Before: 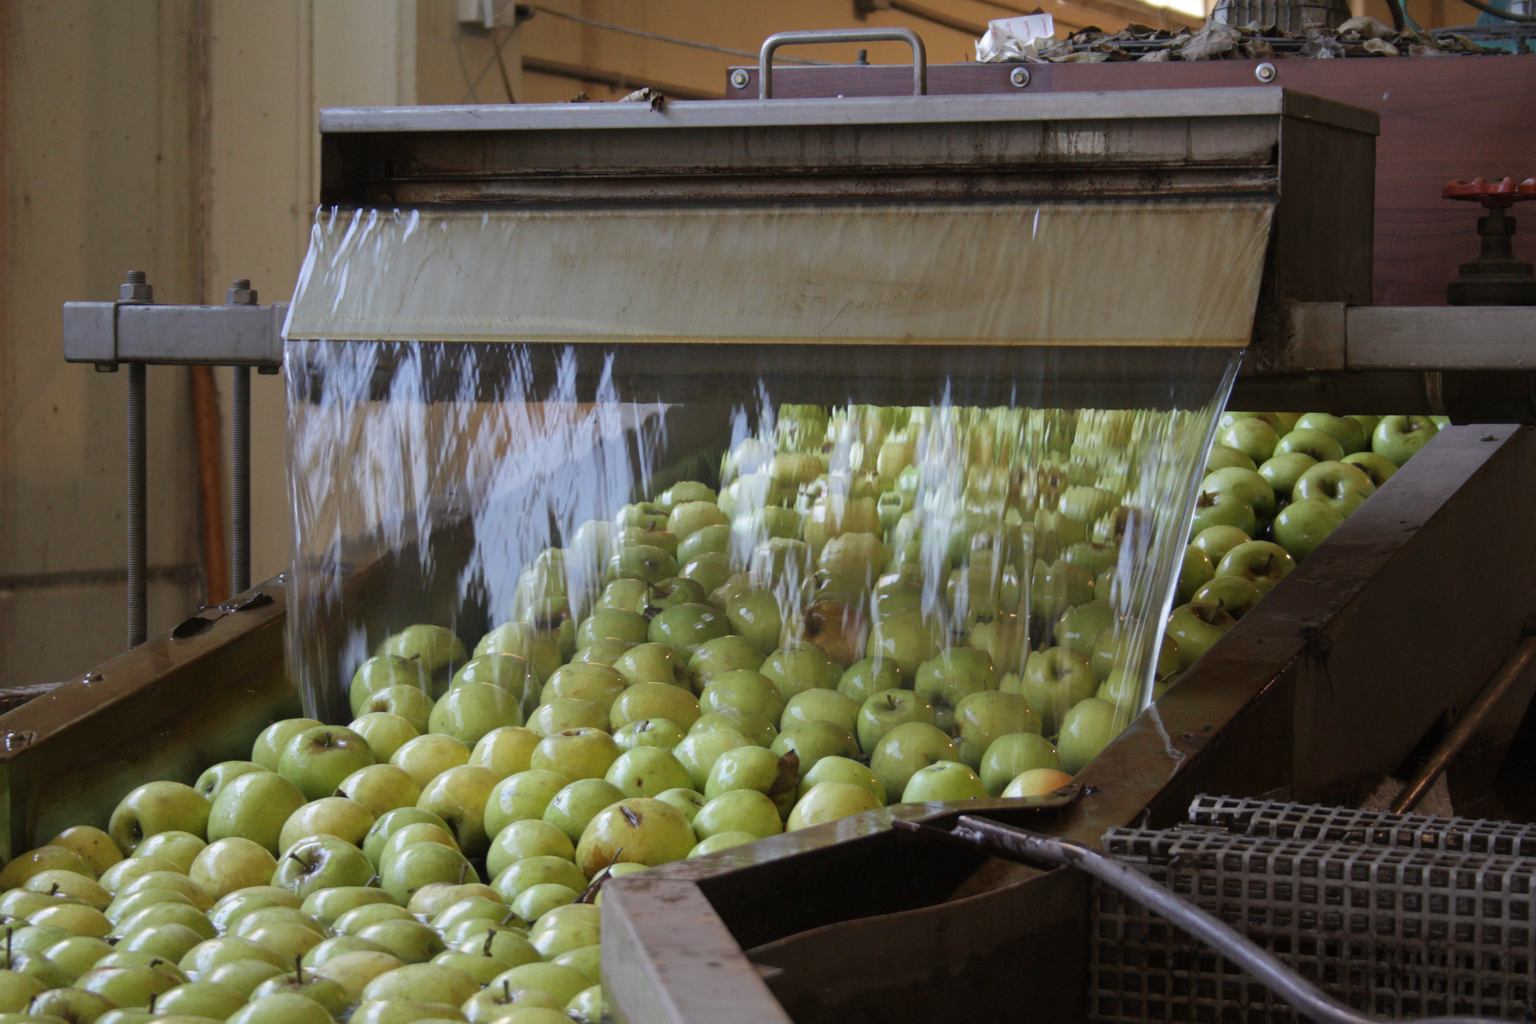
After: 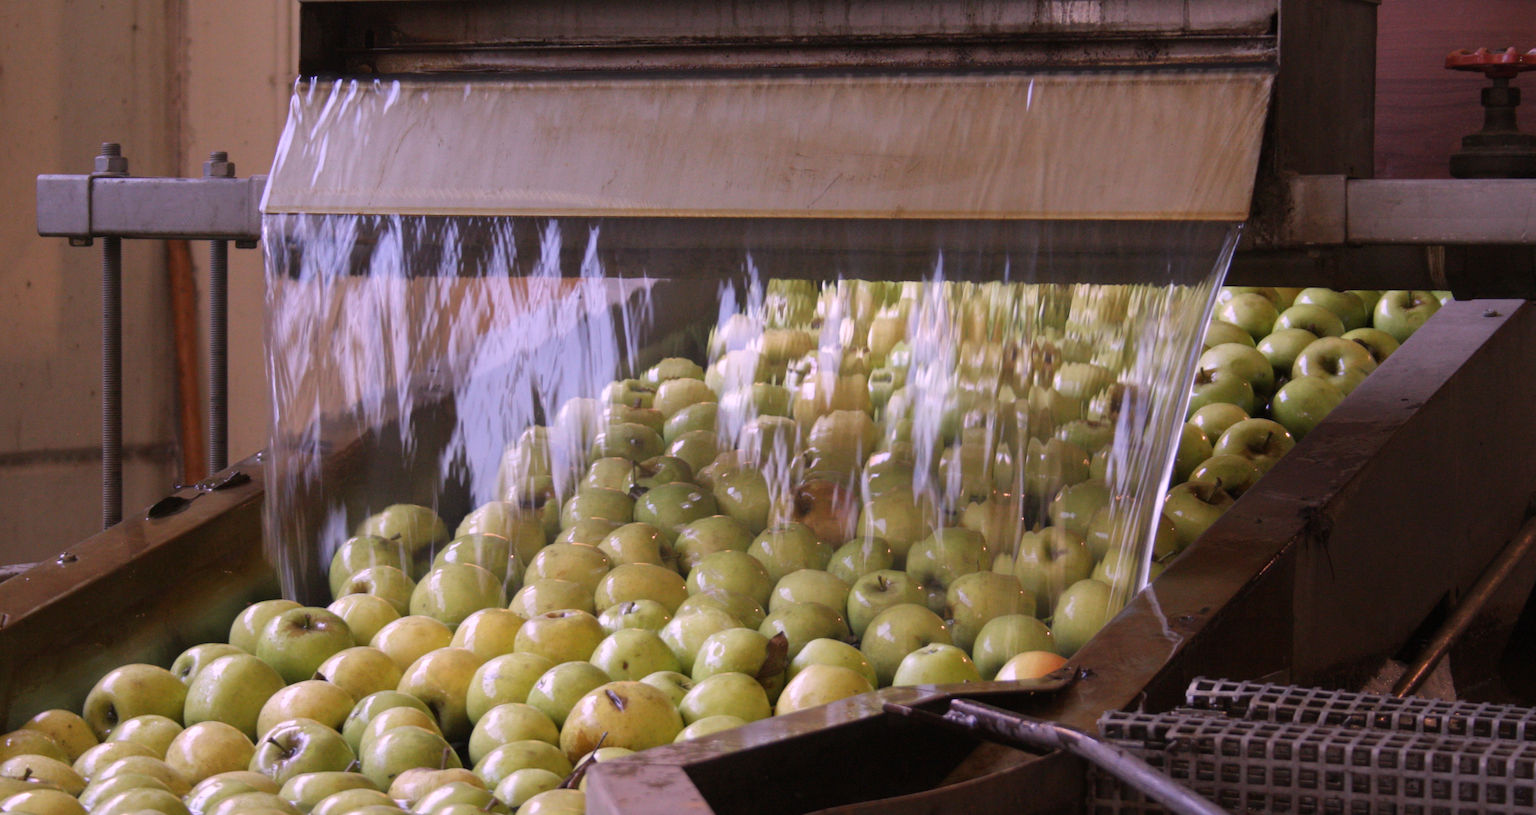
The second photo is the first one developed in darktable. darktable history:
white balance: red 1.188, blue 1.11
crop and rotate: left 1.814%, top 12.818%, right 0.25%, bottom 9.225%
